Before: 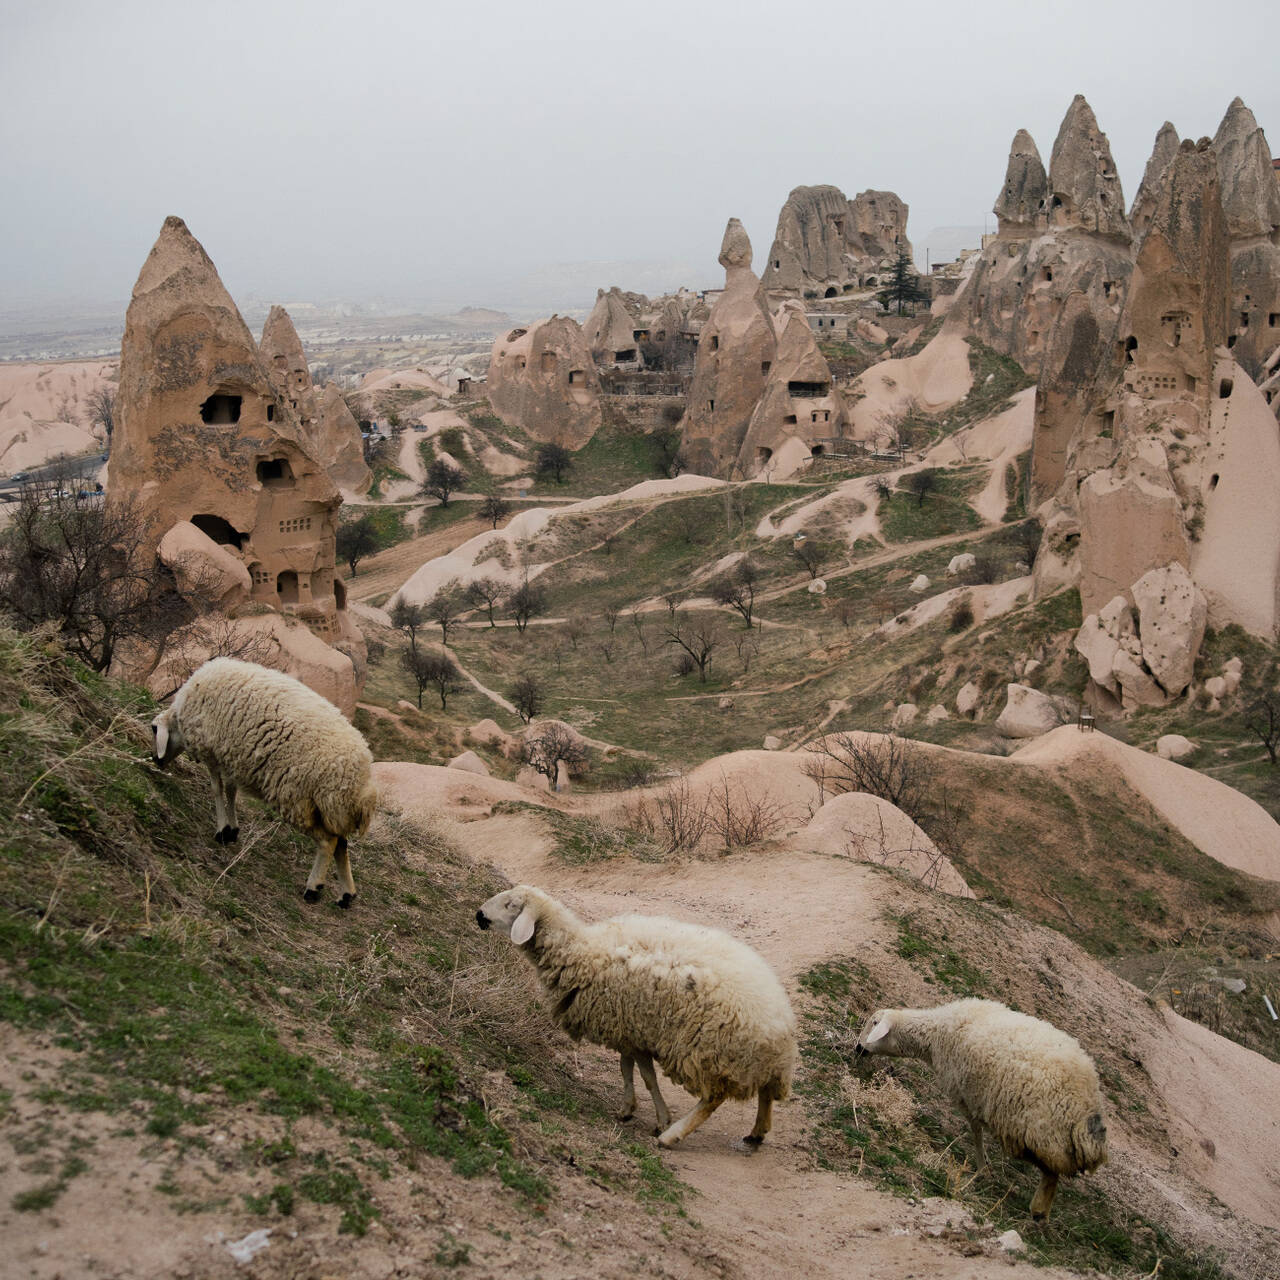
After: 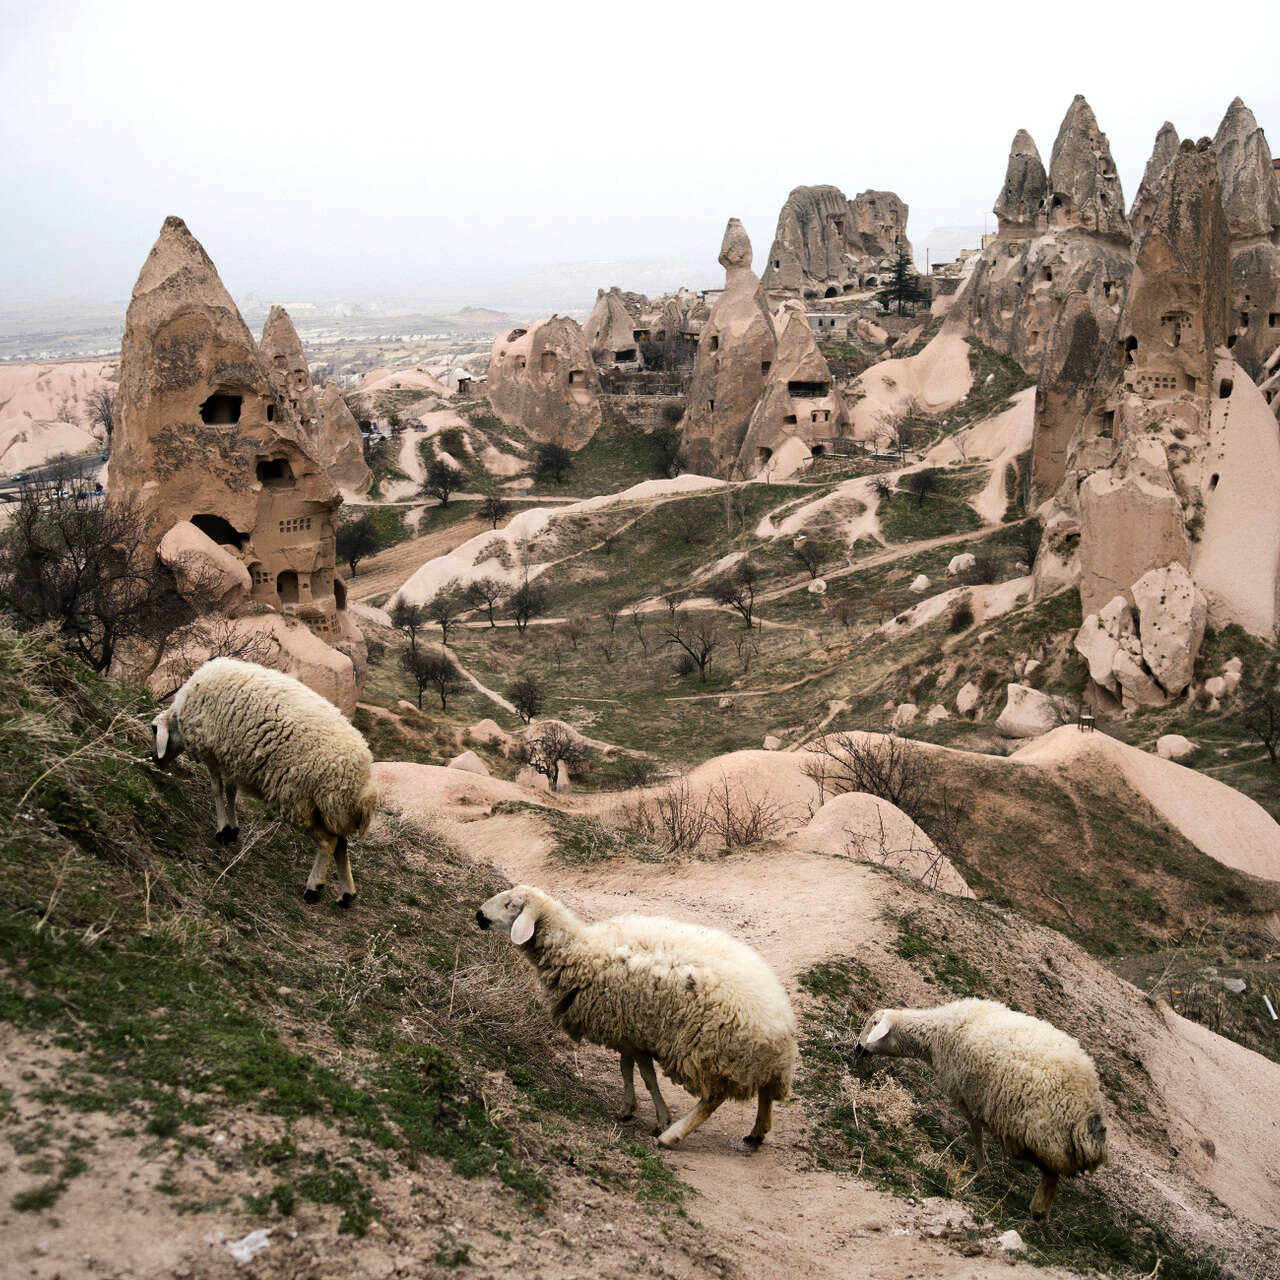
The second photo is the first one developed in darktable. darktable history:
tone equalizer: -8 EV -0.719 EV, -7 EV -0.692 EV, -6 EV -0.586 EV, -5 EV -0.414 EV, -3 EV 0.37 EV, -2 EV 0.6 EV, -1 EV 0.697 EV, +0 EV 0.735 EV, edges refinement/feathering 500, mask exposure compensation -1.57 EV, preserve details no
